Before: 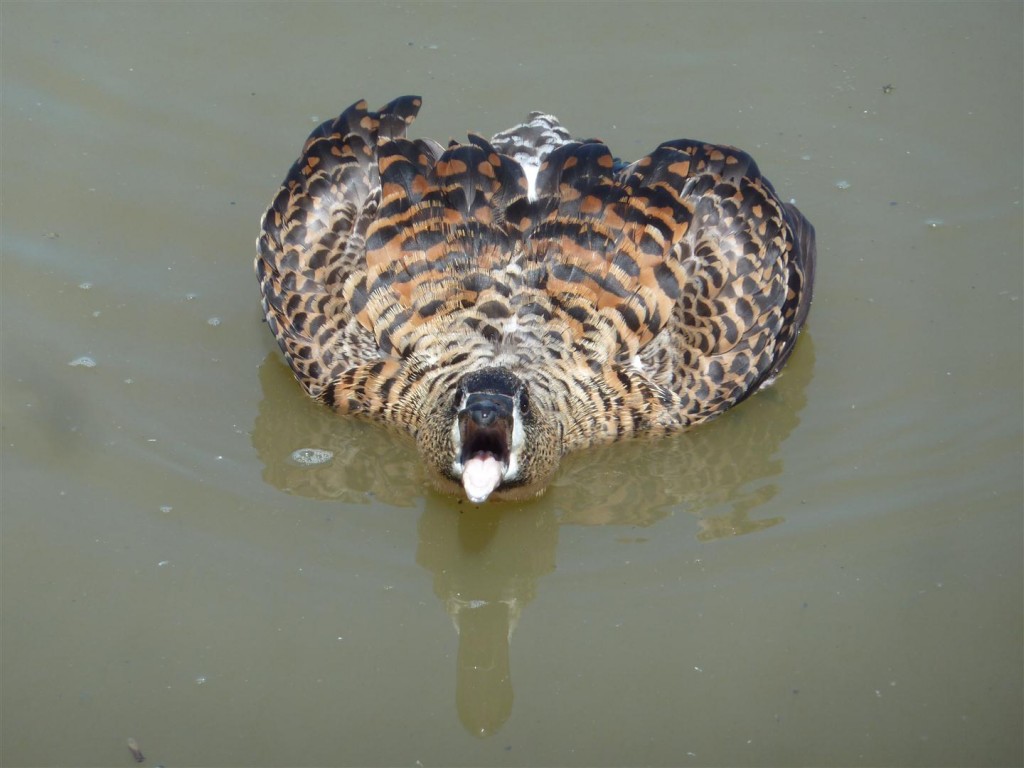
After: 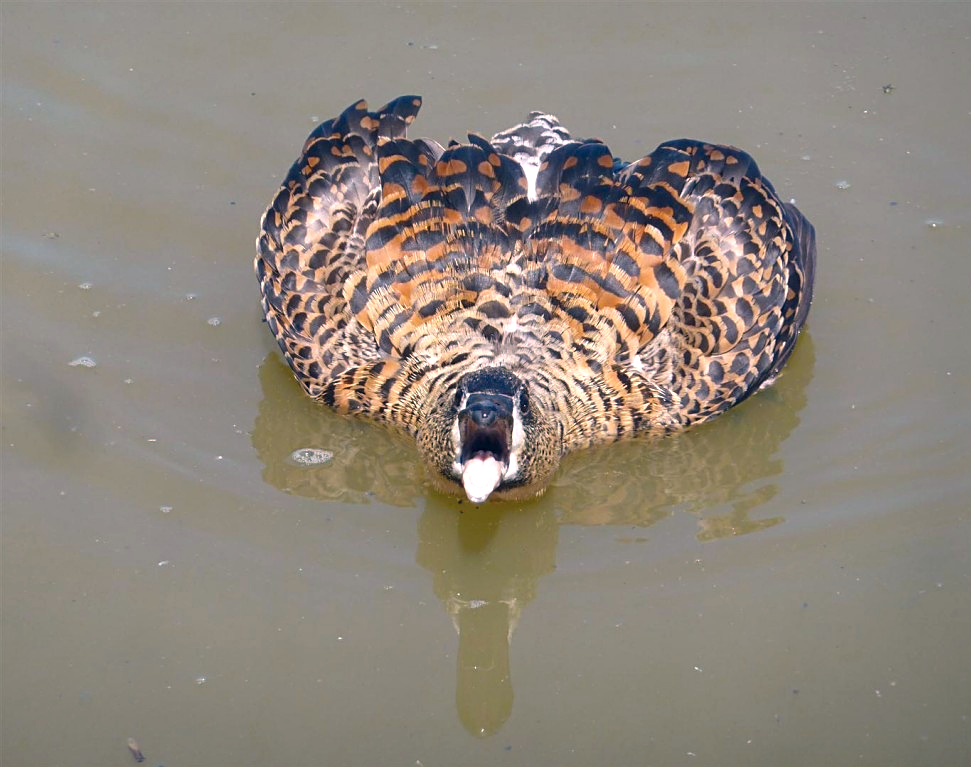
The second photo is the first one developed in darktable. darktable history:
crop and rotate: right 5.167%
sharpen: on, module defaults
color balance rgb: linear chroma grading › global chroma 10%, perceptual saturation grading › global saturation 30%, global vibrance 10%
exposure: exposure 0.258 EV, compensate highlight preservation false
shadows and highlights: radius 133.83, soften with gaussian
color correction: highlights a* 14.46, highlights b* 5.85, shadows a* -5.53, shadows b* -15.24, saturation 0.85
